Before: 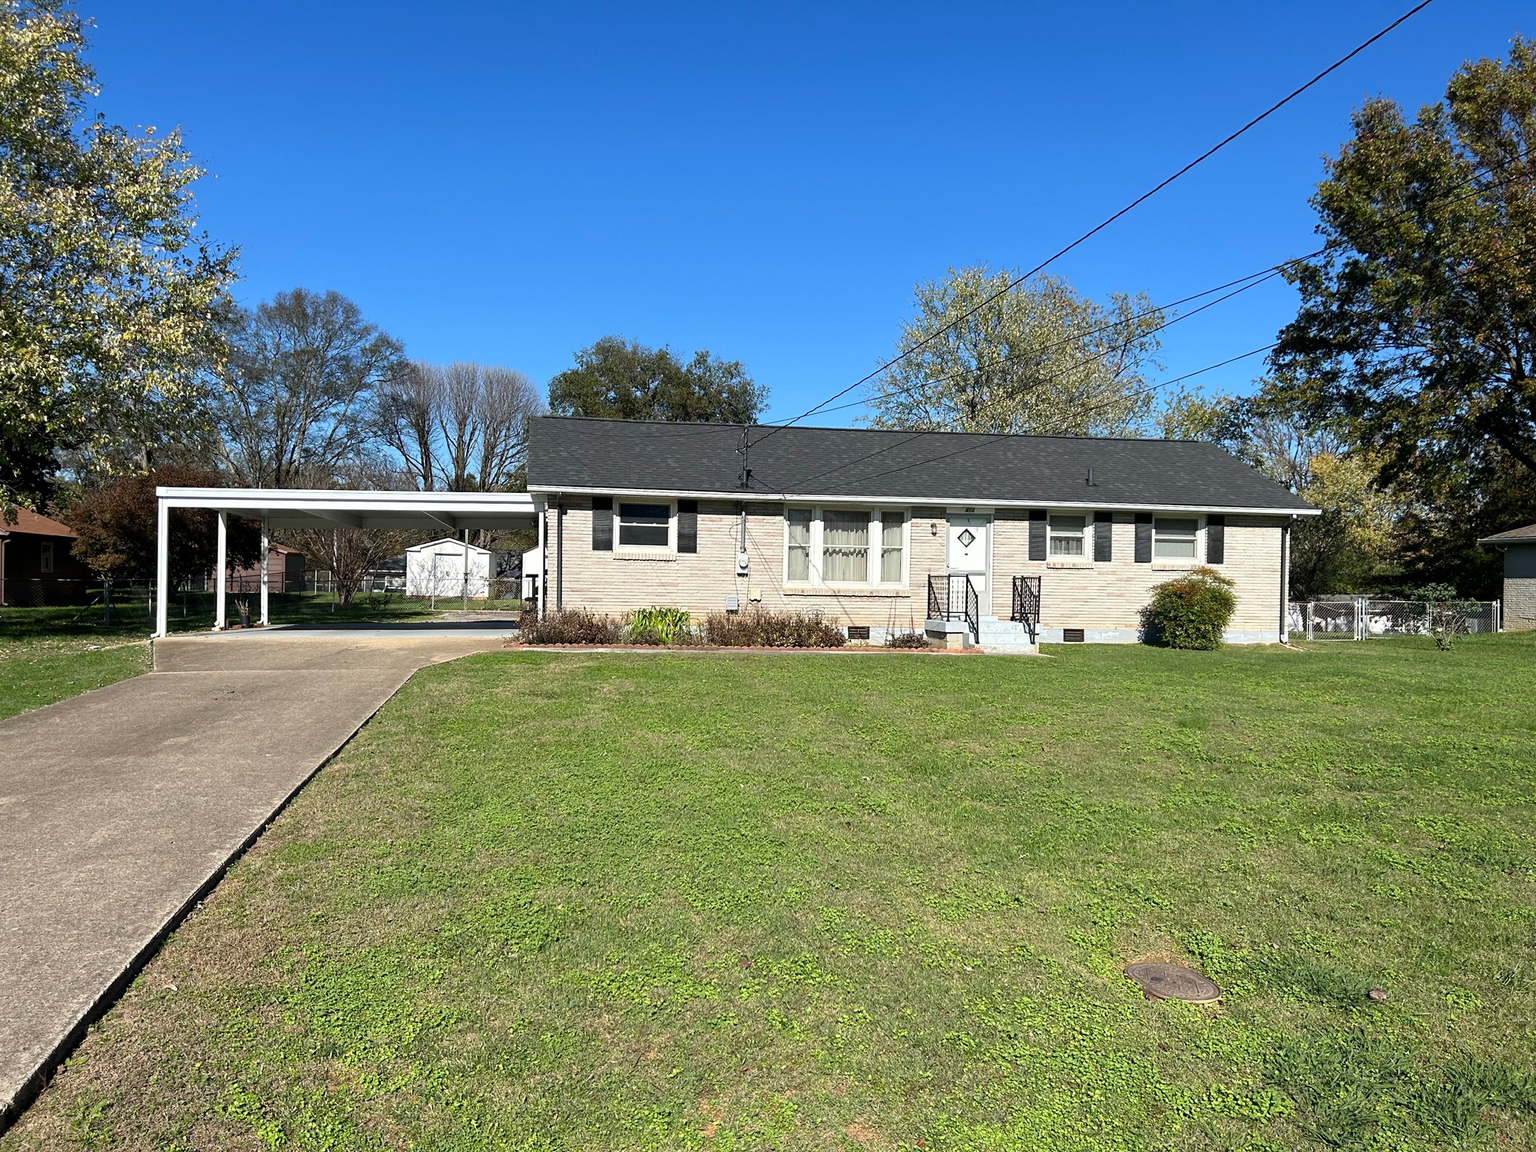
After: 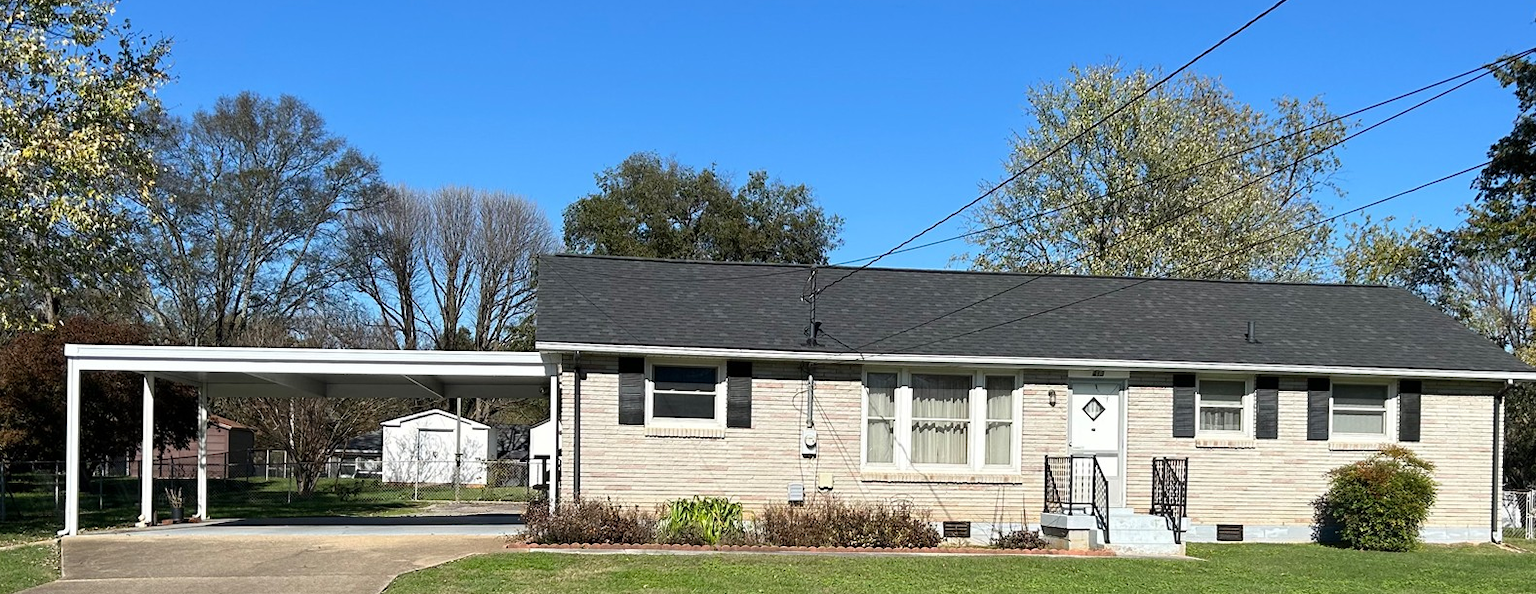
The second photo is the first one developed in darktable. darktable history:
crop: left 6.869%, top 18.799%, right 14.355%, bottom 40.516%
